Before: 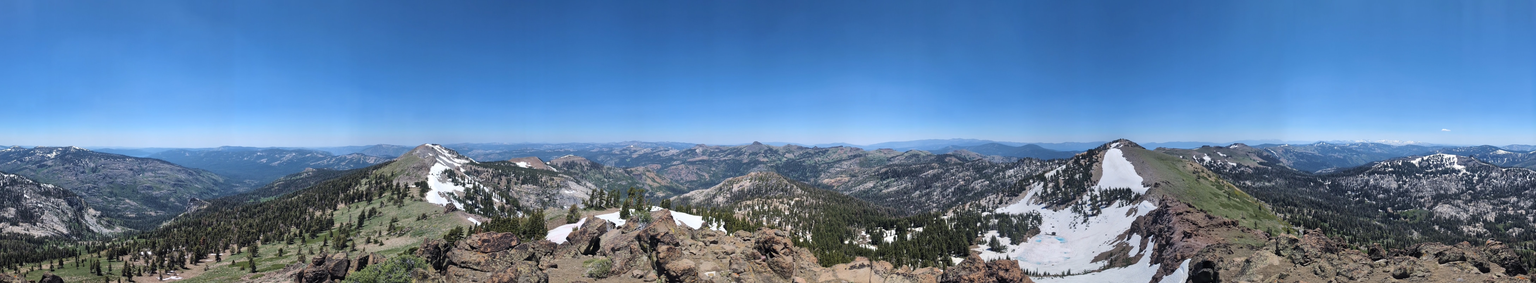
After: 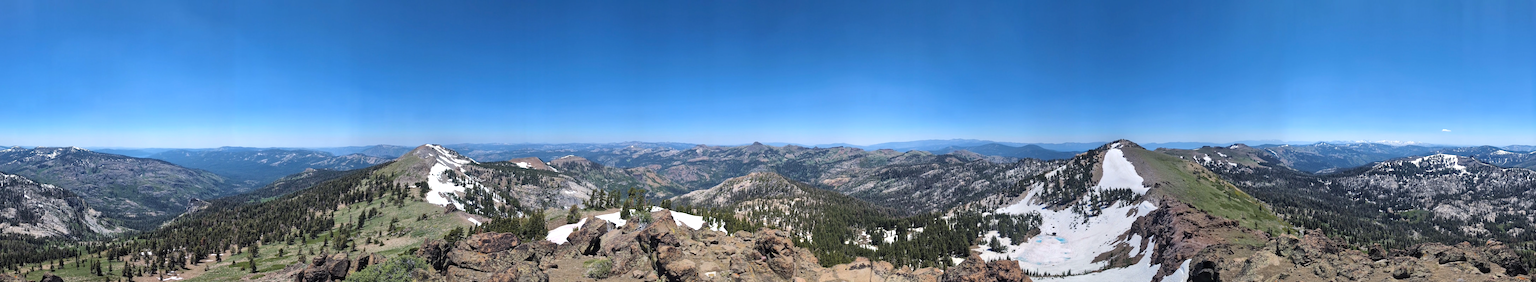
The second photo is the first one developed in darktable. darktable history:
haze removal: compatibility mode true, adaptive false
exposure: exposure 0.207 EV, compensate highlight preservation false
